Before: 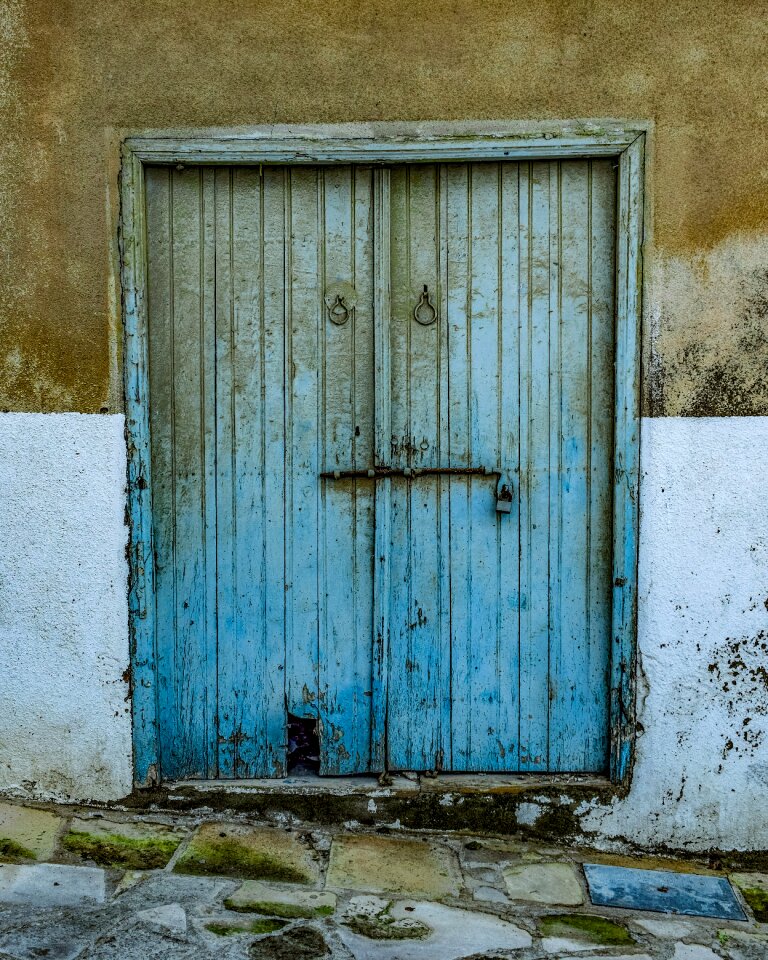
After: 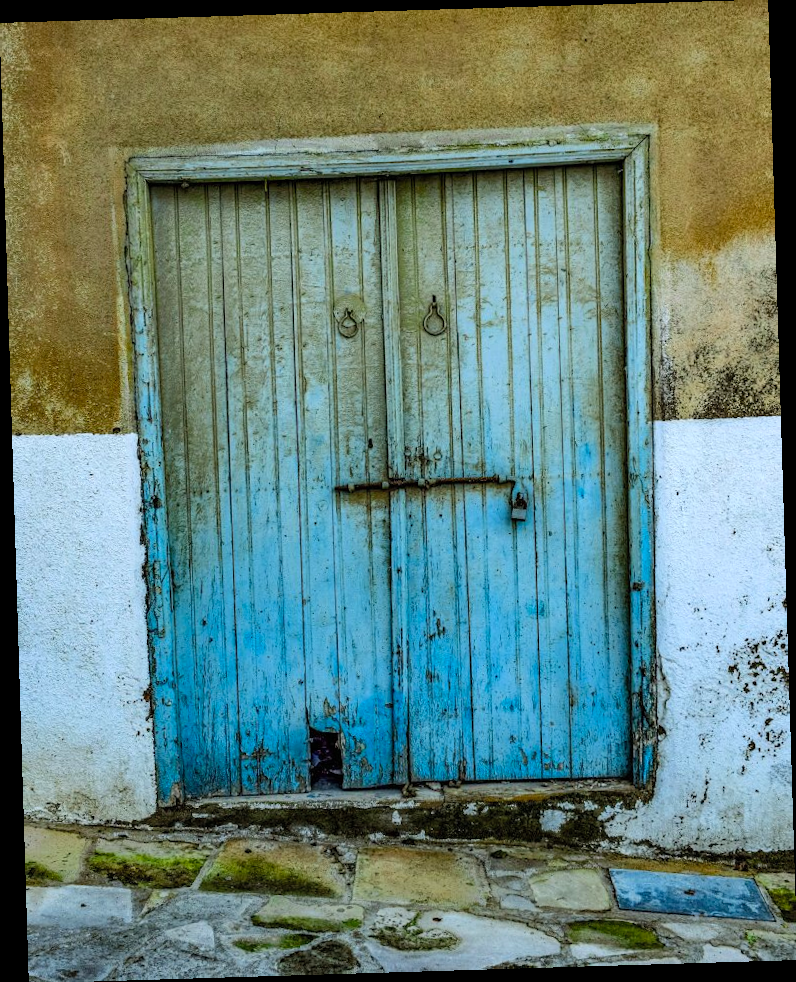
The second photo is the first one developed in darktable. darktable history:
contrast brightness saturation: contrast 0.07, brightness 0.08, saturation 0.18
rotate and perspective: rotation -1.75°, automatic cropping off
